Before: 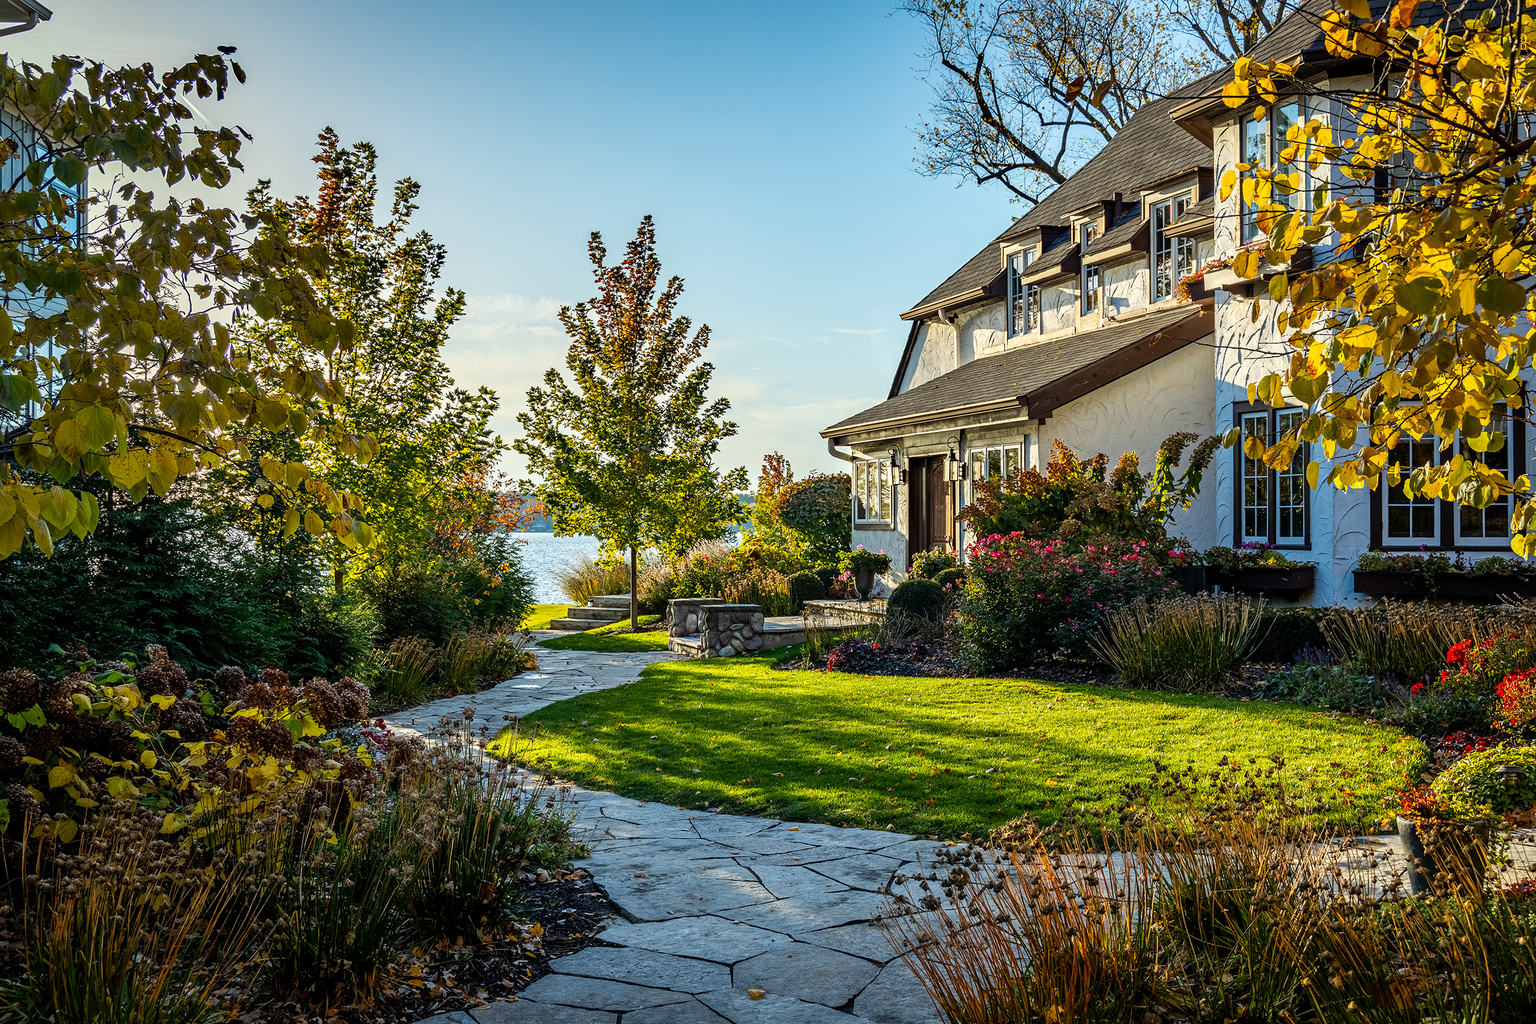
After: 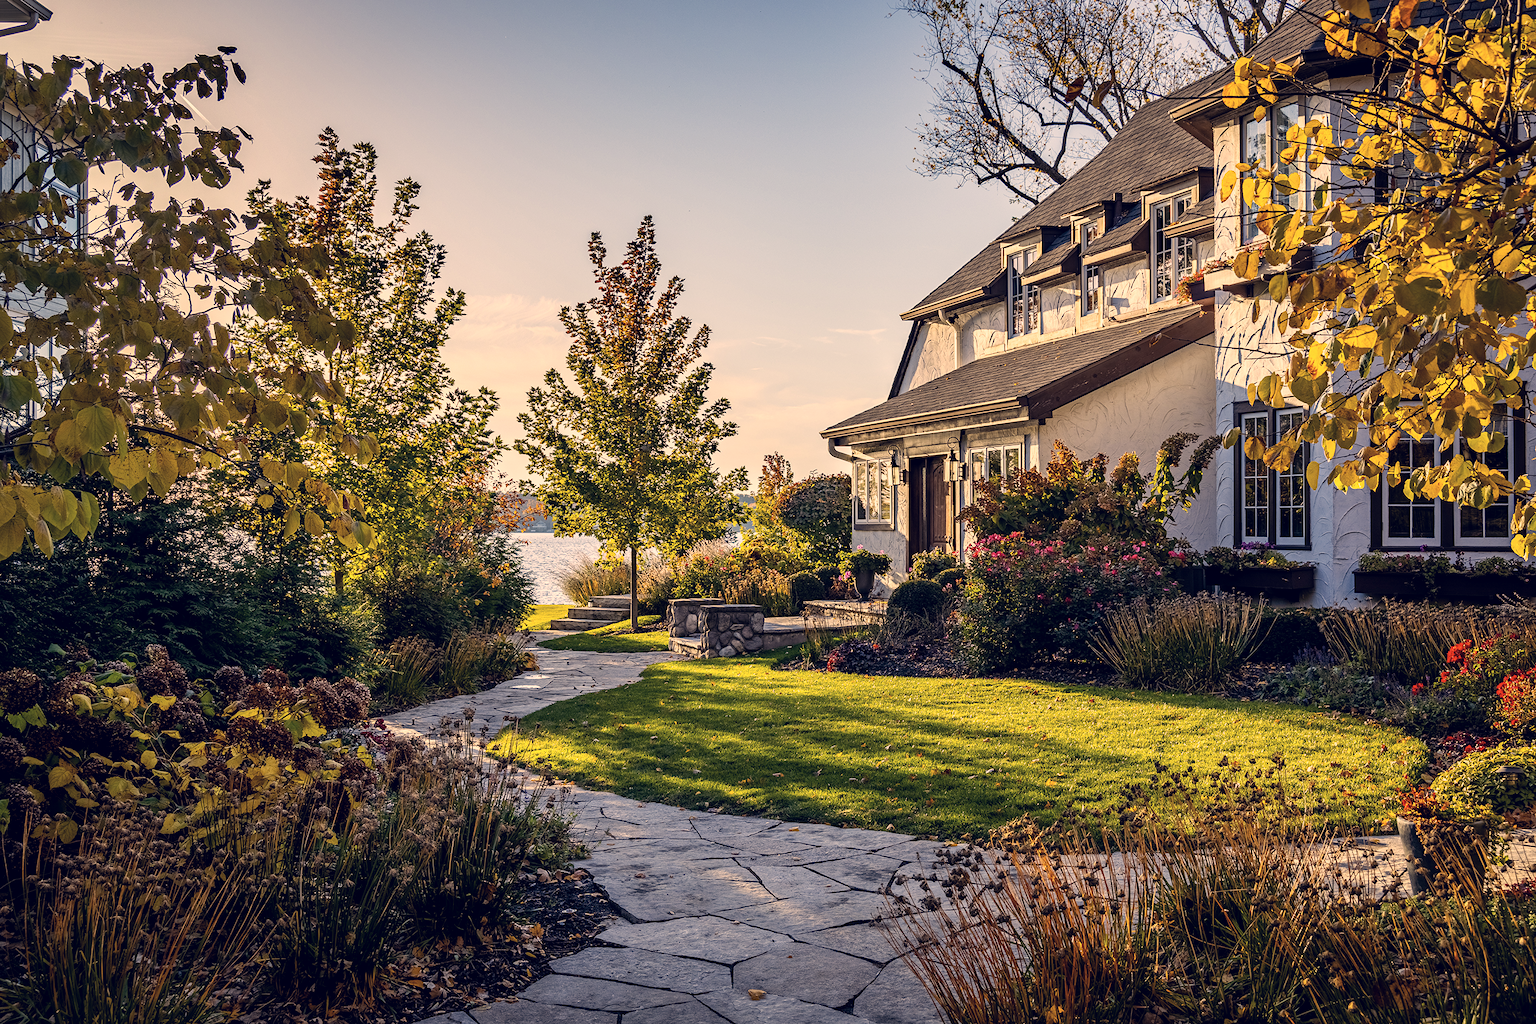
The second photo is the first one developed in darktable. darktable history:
color correction: highlights a* 20.01, highlights b* 28.13, shadows a* 3.47, shadows b* -17.36, saturation 0.729
